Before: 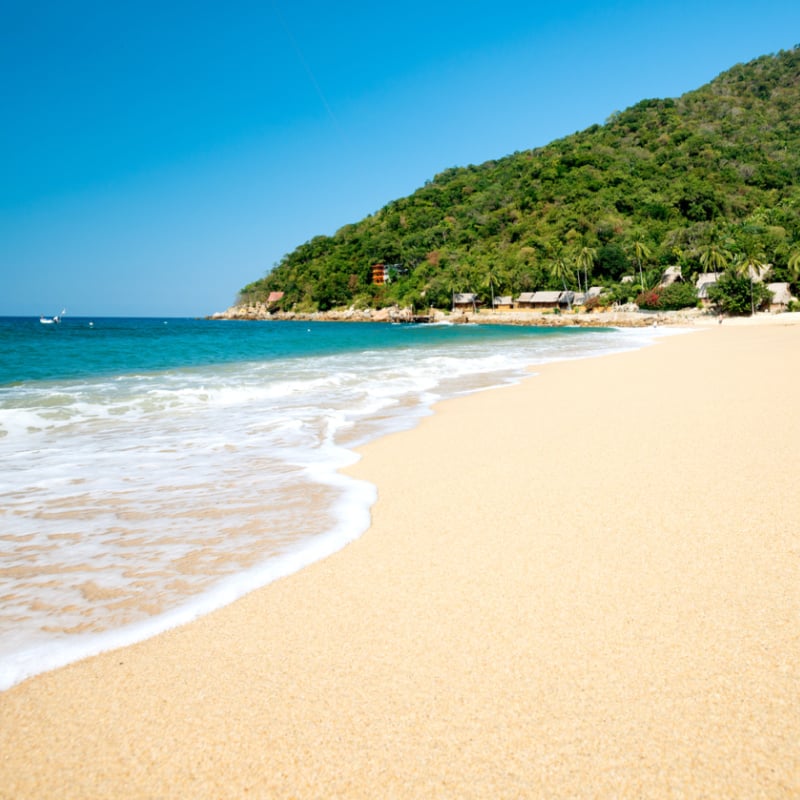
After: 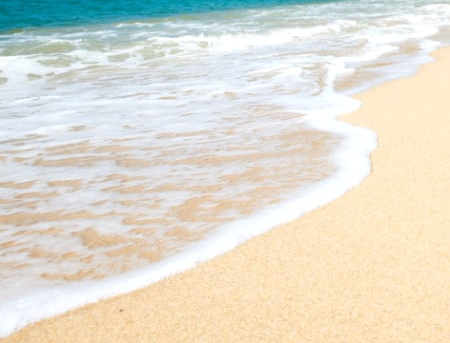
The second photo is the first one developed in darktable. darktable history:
crop: top 44.223%, right 43.691%, bottom 12.876%
tone equalizer: edges refinement/feathering 500, mask exposure compensation -1.57 EV, preserve details no
